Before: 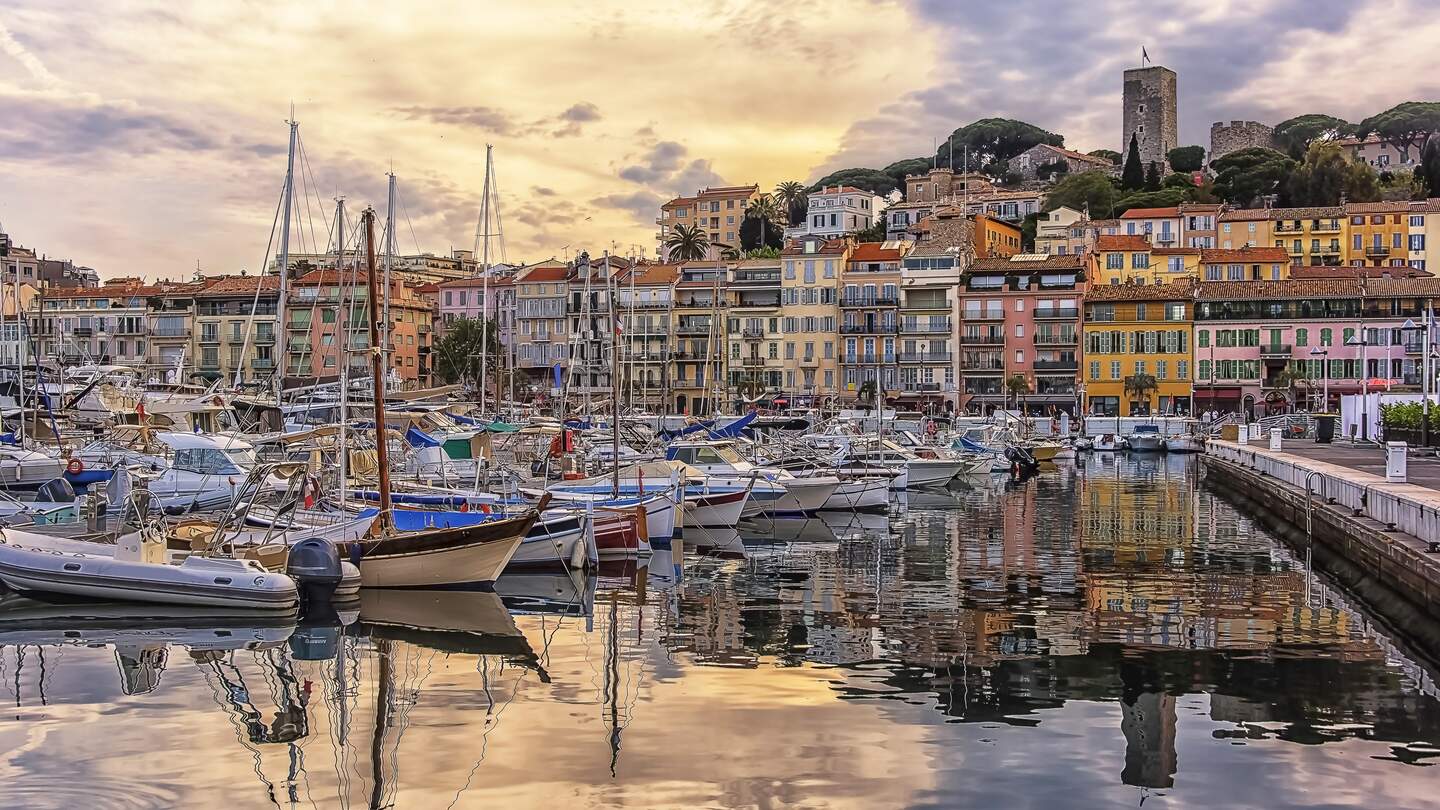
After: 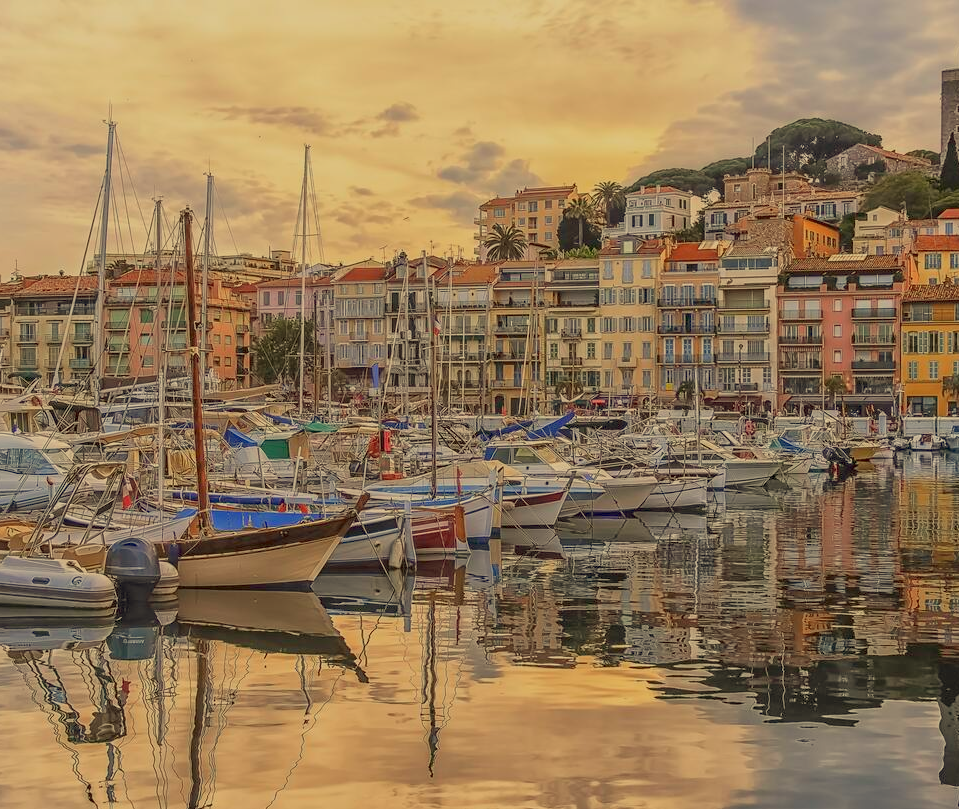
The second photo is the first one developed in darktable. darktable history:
white balance: red 1.08, blue 0.791
crop and rotate: left 12.648%, right 20.685%
color balance rgb: contrast -30%
